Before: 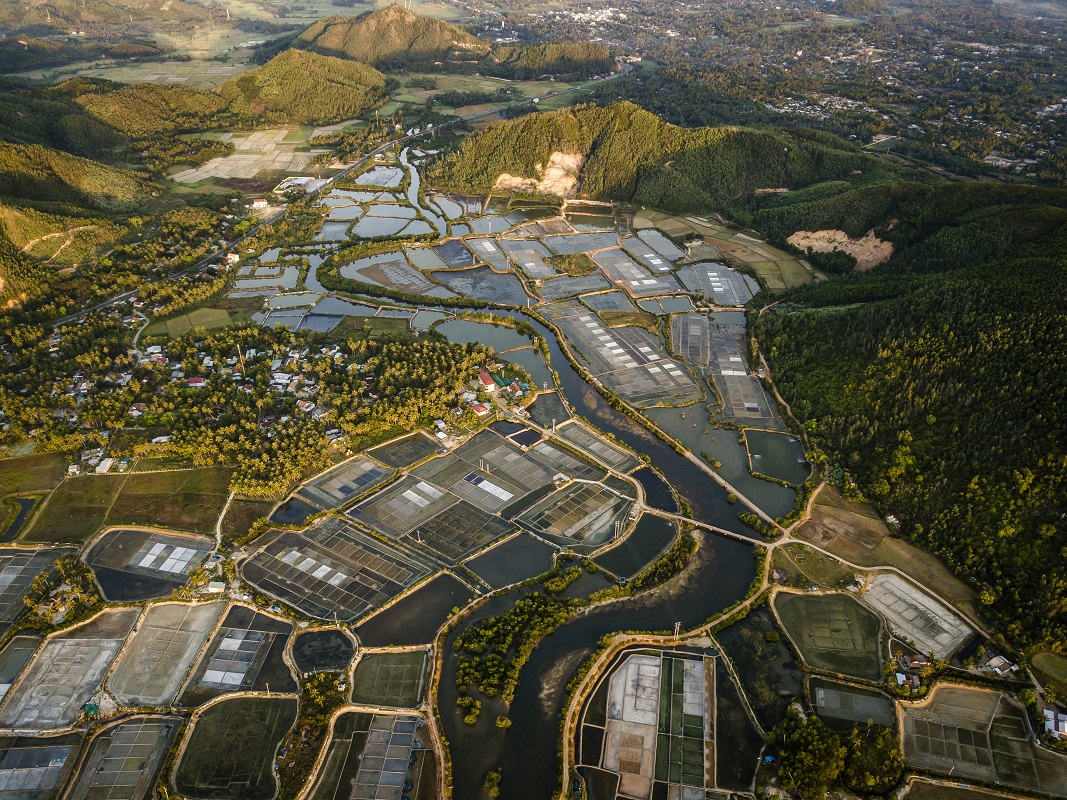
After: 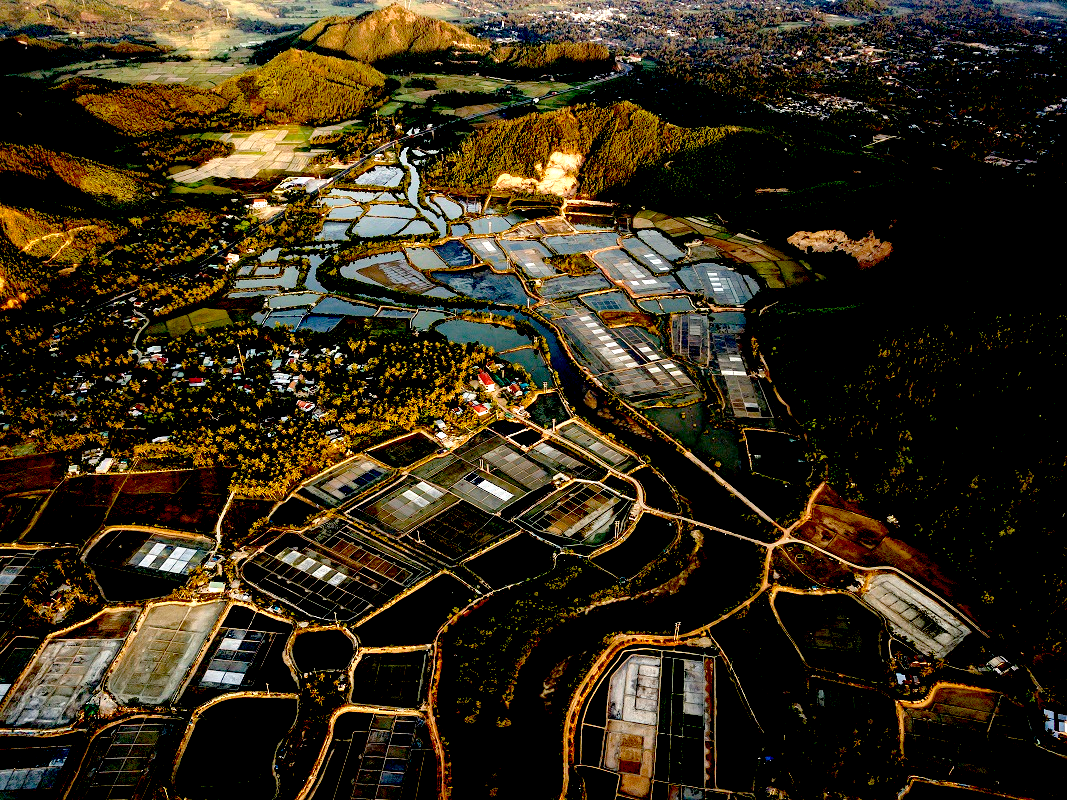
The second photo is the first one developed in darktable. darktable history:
exposure: black level correction 0.098, exposure -0.093 EV, compensate highlight preservation false
tone equalizer: -8 EV -0.755 EV, -7 EV -0.675 EV, -6 EV -0.567 EV, -5 EV -0.37 EV, -3 EV 0.387 EV, -2 EV 0.6 EV, -1 EV 0.693 EV, +0 EV 0.755 EV
color correction: highlights b* 3.03
